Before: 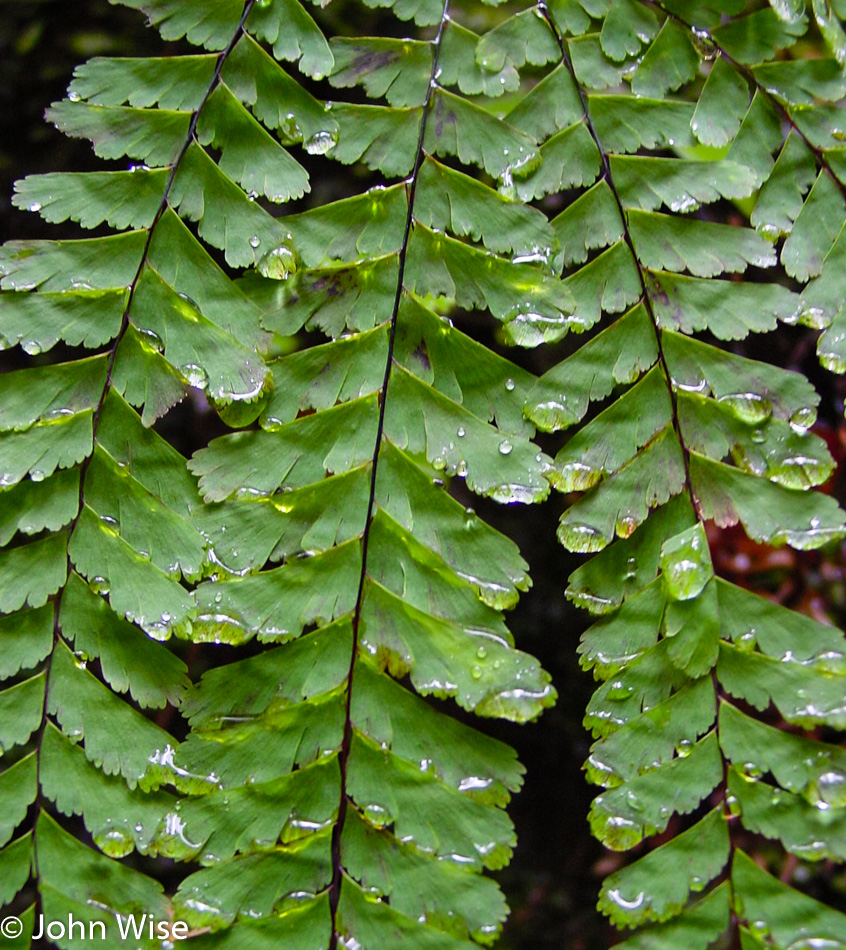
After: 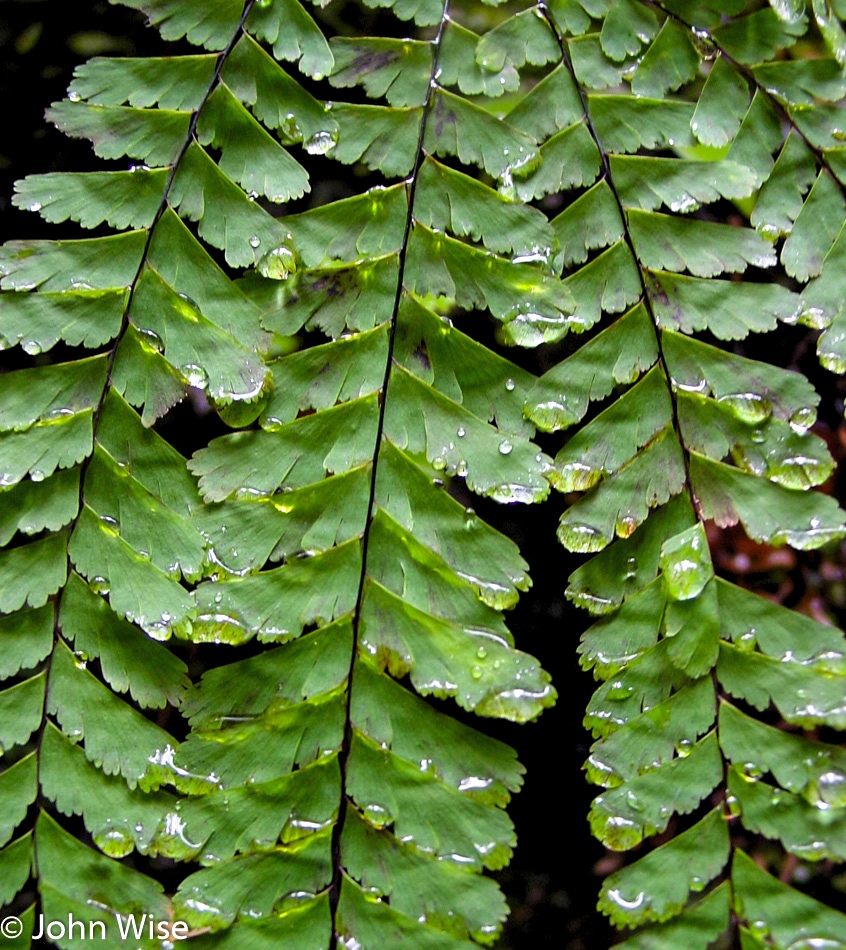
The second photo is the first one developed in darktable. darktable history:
levels: black 0.015%, levels [0.062, 0.494, 0.925]
